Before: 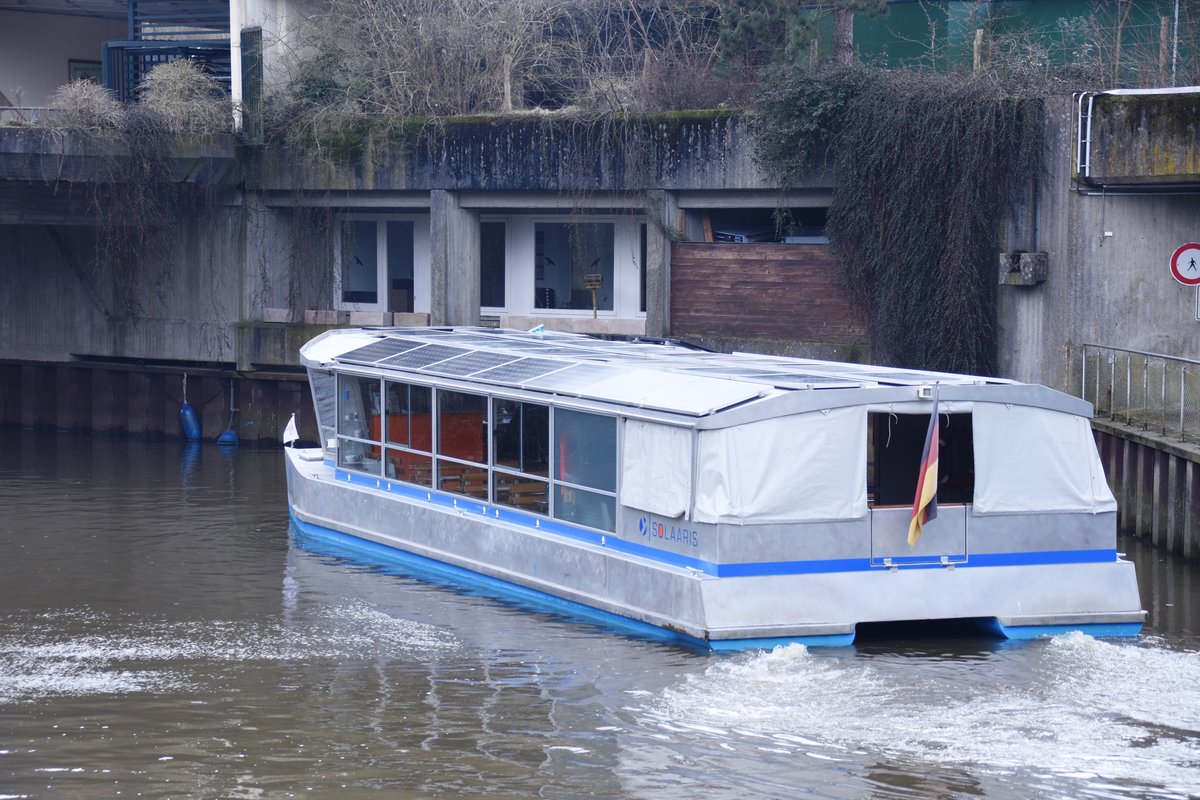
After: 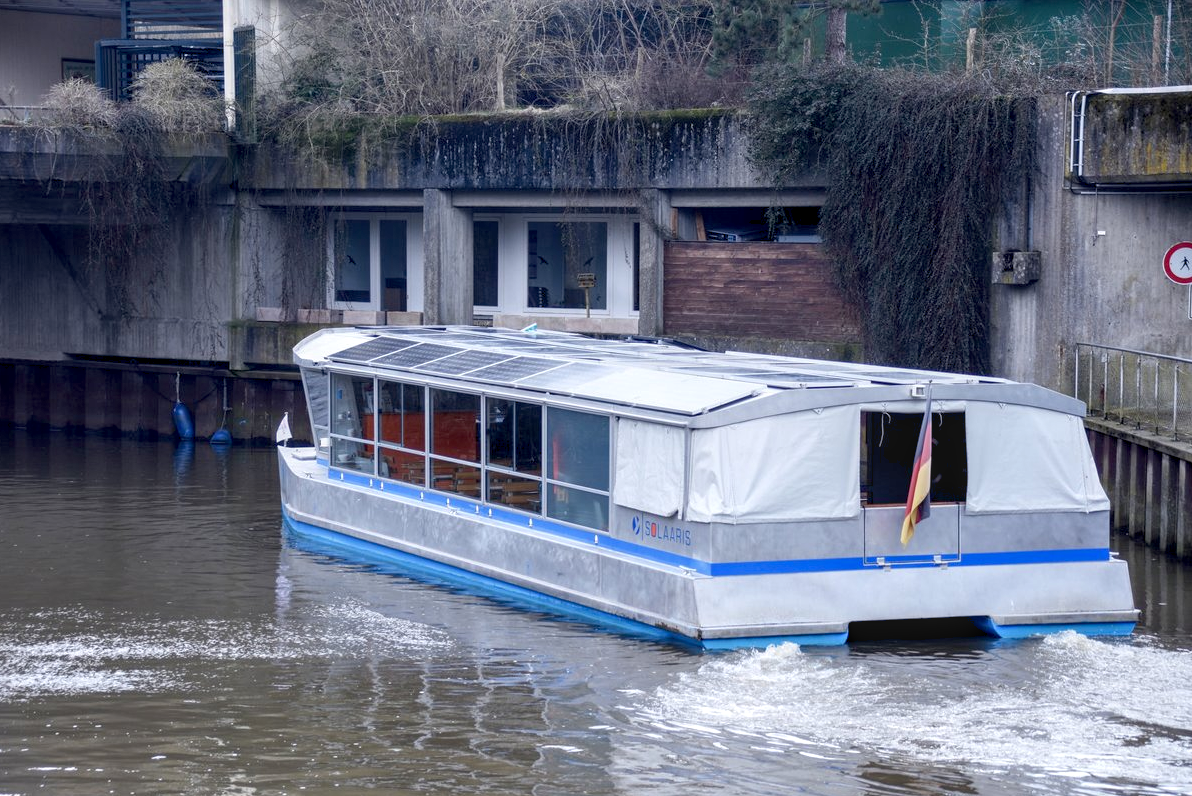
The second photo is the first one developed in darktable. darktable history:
exposure: black level correction 0.009, exposure 0.014 EV, compensate highlight preservation false
crop and rotate: left 0.614%, top 0.179%, bottom 0.309%
local contrast: on, module defaults
